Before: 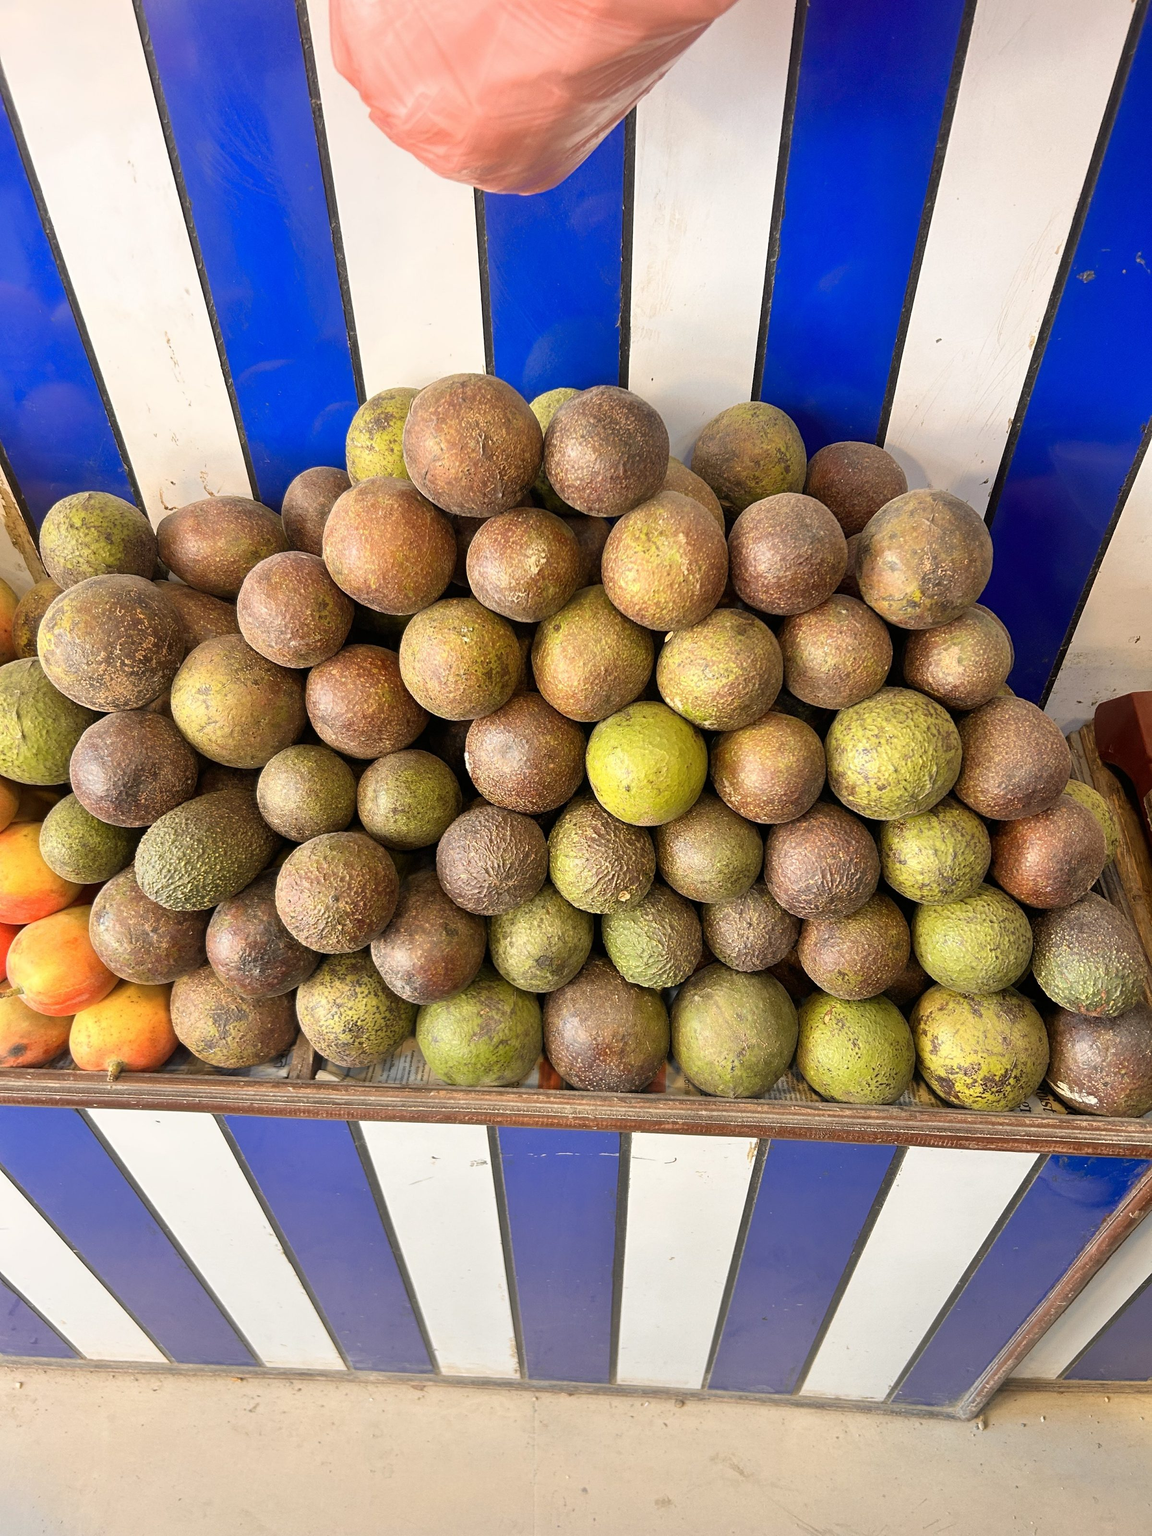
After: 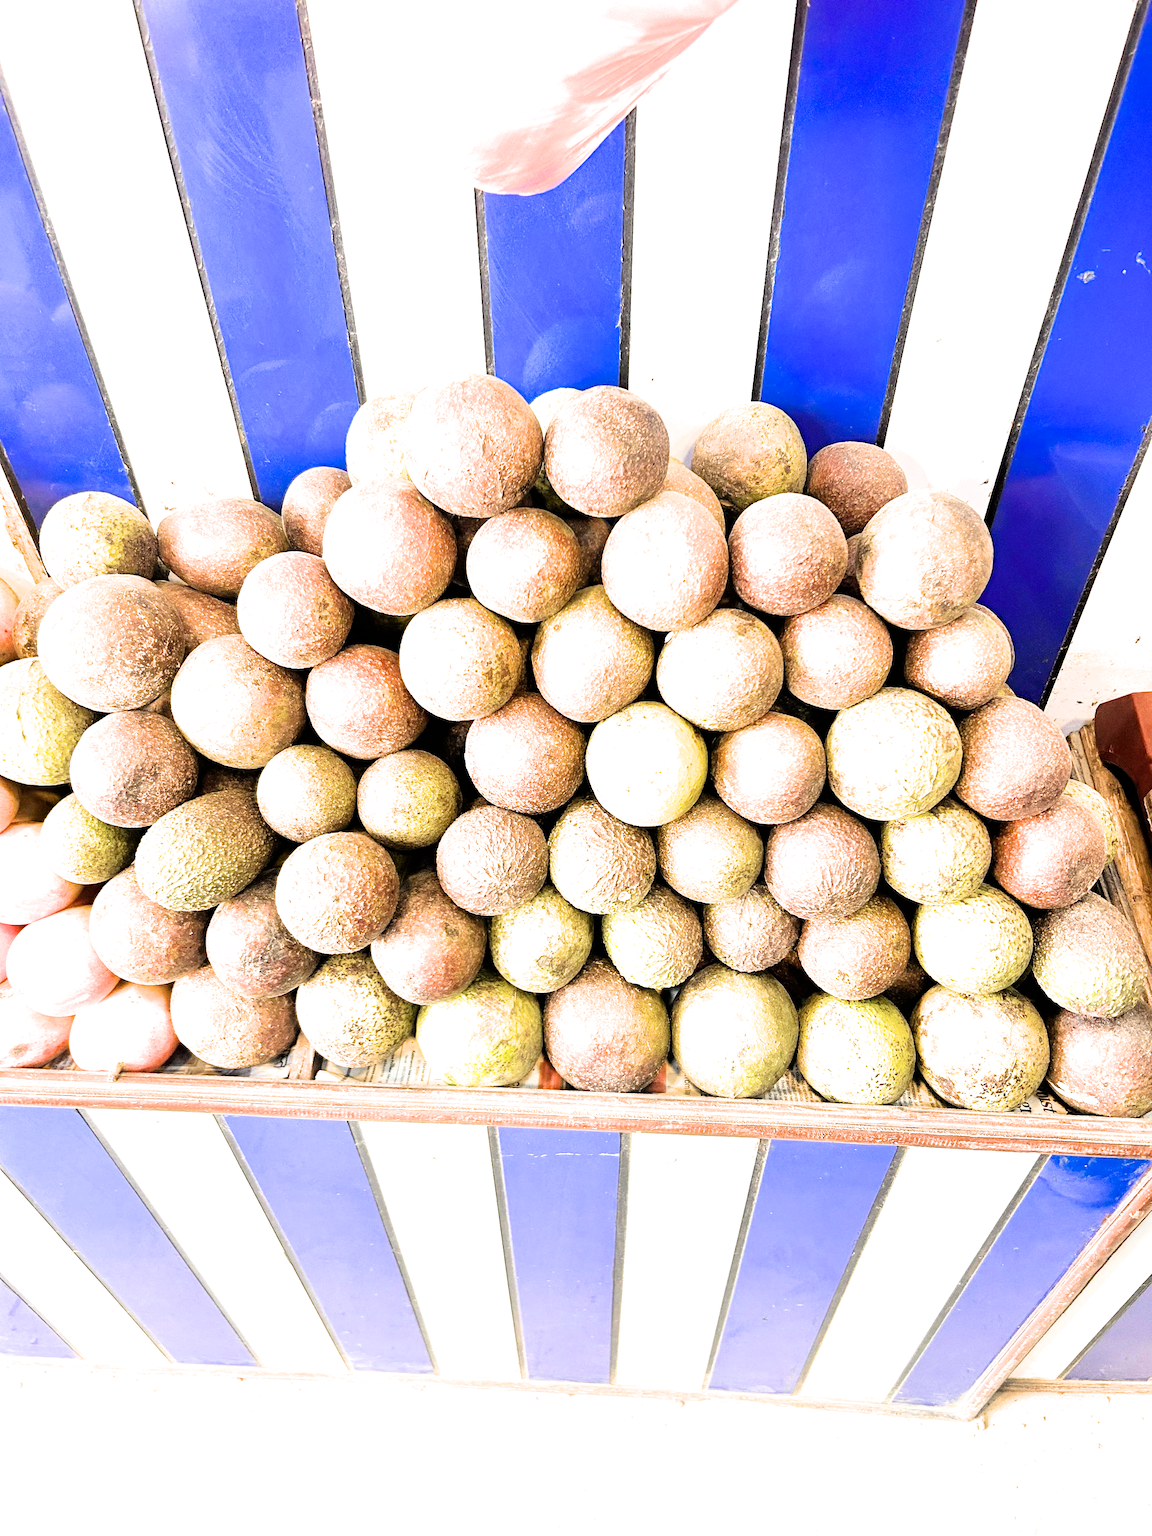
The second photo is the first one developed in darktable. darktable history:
haze removal: compatibility mode true, adaptive false
filmic rgb: black relative exposure -5.34 EV, white relative exposure 2.86 EV, dynamic range scaling -37.02%, hardness 3.99, contrast 1.613, highlights saturation mix -0.997%
exposure: black level correction 0, exposure 2.092 EV, compensate highlight preservation false
